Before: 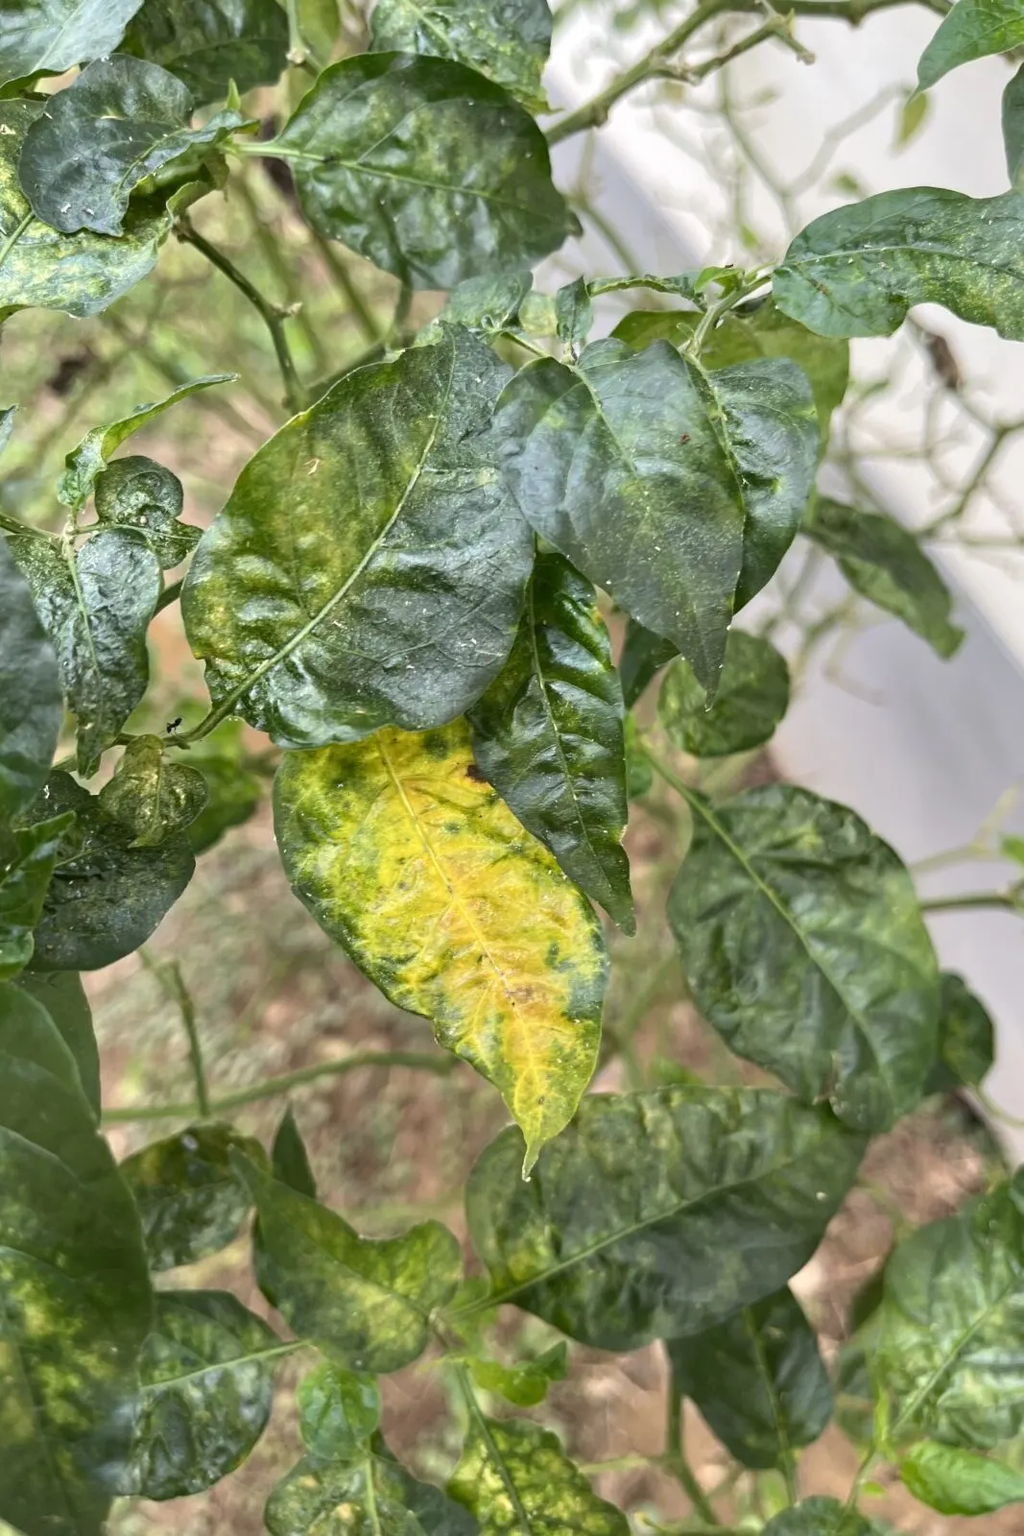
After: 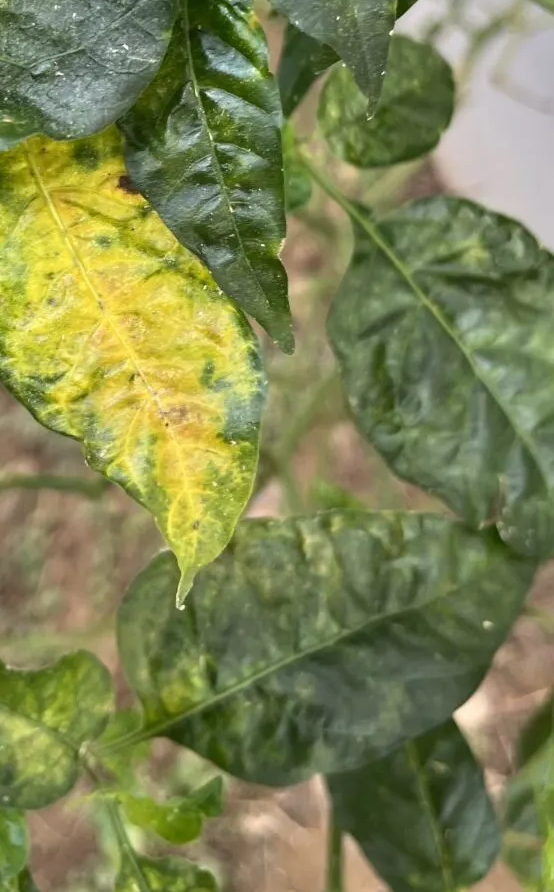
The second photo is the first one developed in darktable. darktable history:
crop: left 34.519%, top 38.869%, right 13.545%, bottom 5.364%
